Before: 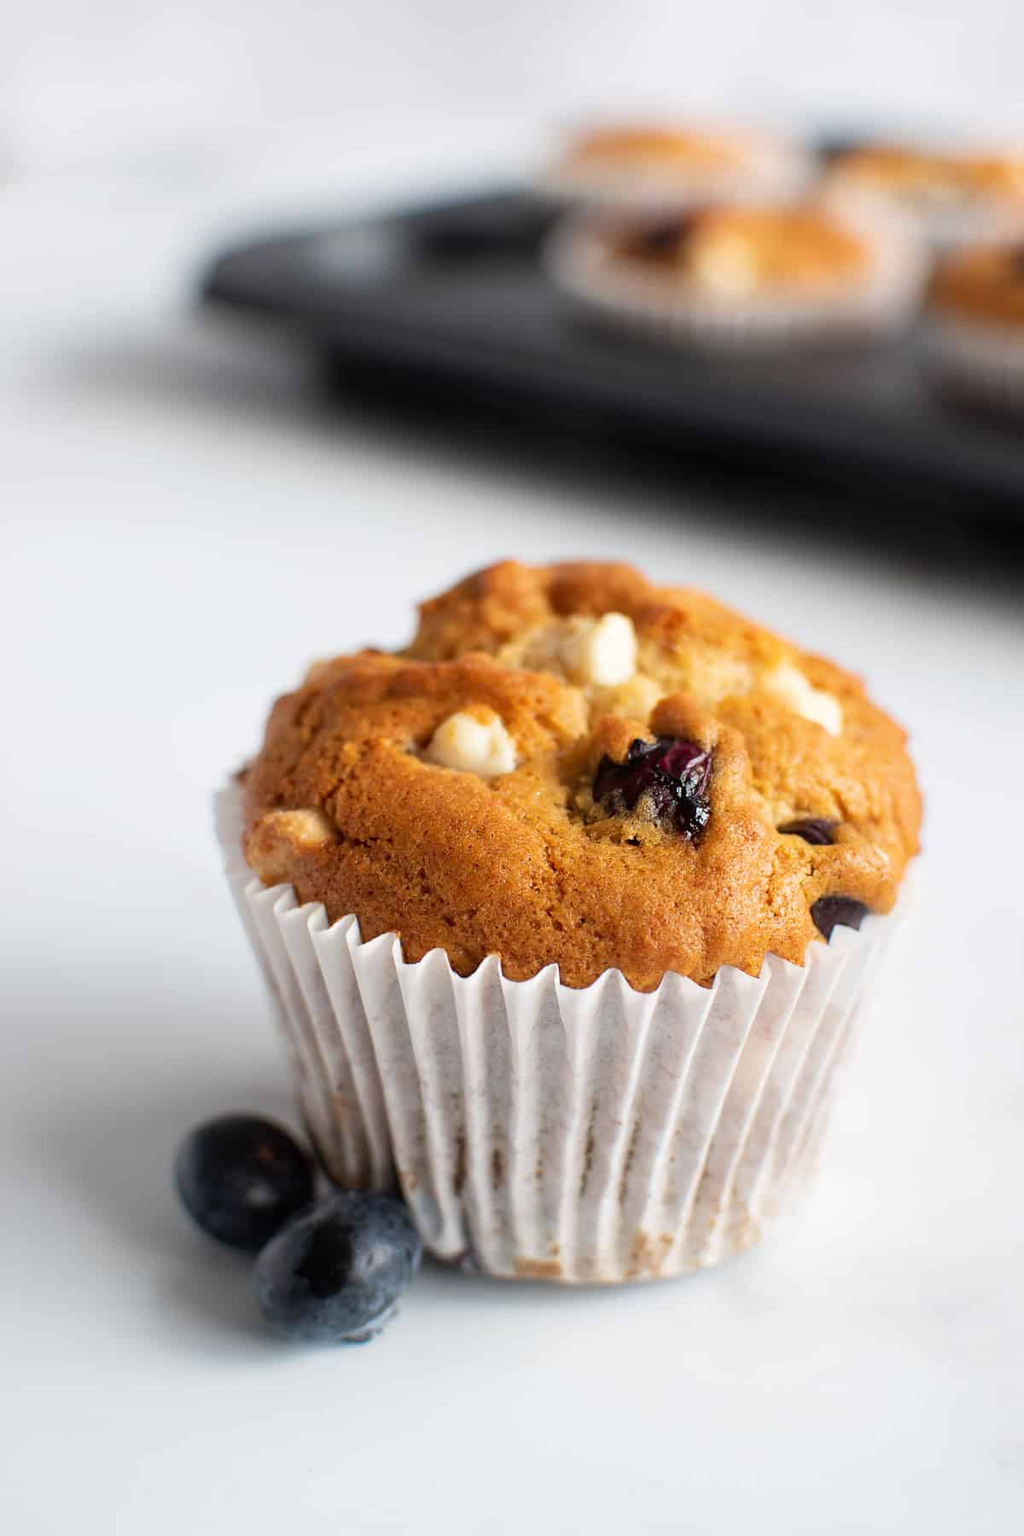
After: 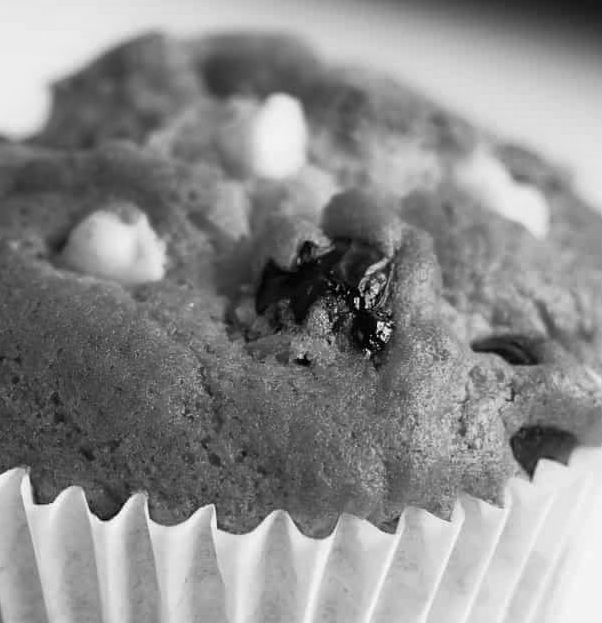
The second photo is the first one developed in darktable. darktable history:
crop: left 36.607%, top 34.735%, right 13.146%, bottom 30.611%
monochrome: a 0, b 0, size 0.5, highlights 0.57
